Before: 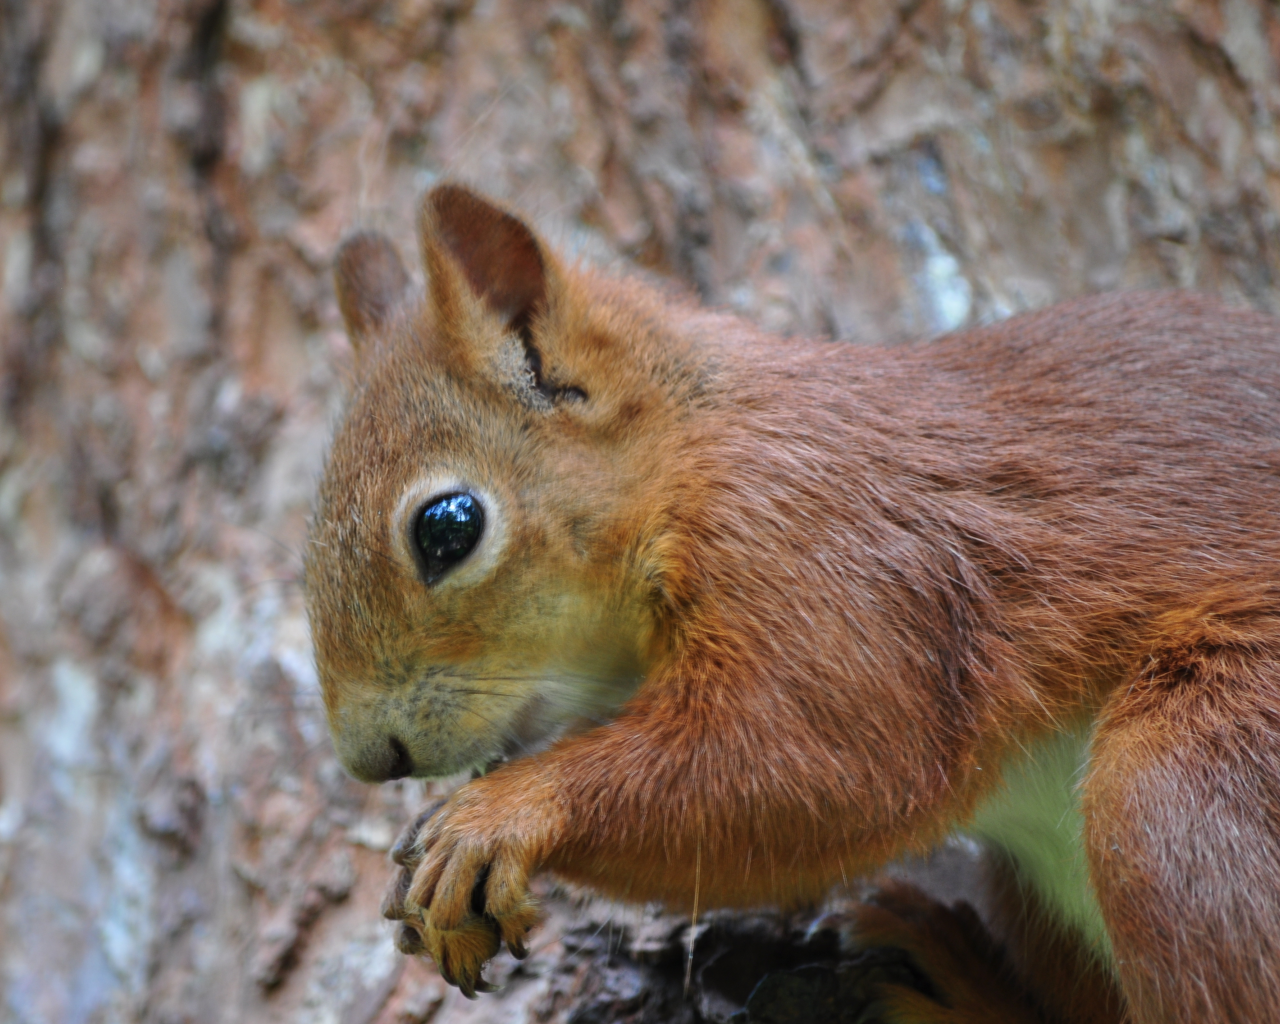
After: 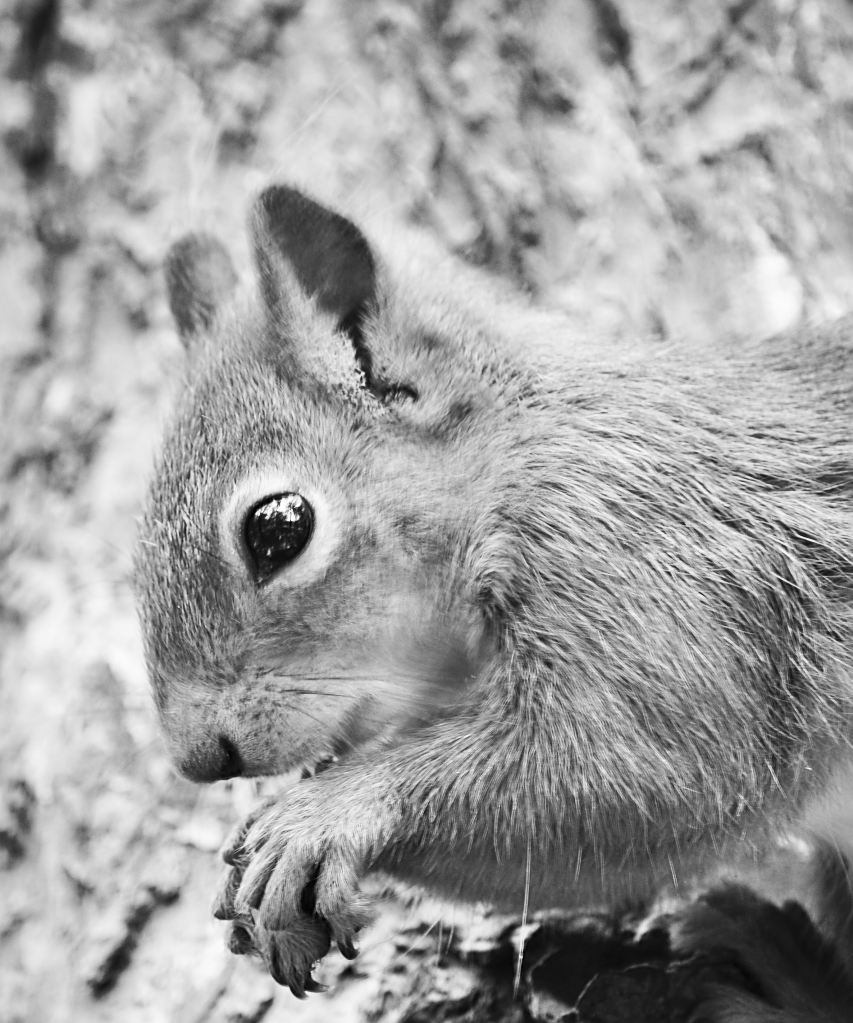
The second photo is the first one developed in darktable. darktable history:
white balance: emerald 1
base curve: curves: ch0 [(0, 0) (0.018, 0.026) (0.143, 0.37) (0.33, 0.731) (0.458, 0.853) (0.735, 0.965) (0.905, 0.986) (1, 1)]
shadows and highlights: low approximation 0.01, soften with gaussian
color balance rgb: perceptual saturation grading › global saturation 25%, perceptual brilliance grading › mid-tones 10%, perceptual brilliance grading › shadows 15%, global vibrance 20%
crop and rotate: left 13.342%, right 19.991%
sharpen: on, module defaults
color calibration: output gray [0.21, 0.42, 0.37, 0], gray › normalize channels true, illuminant same as pipeline (D50), adaptation XYZ, x 0.346, y 0.359, gamut compression 0
